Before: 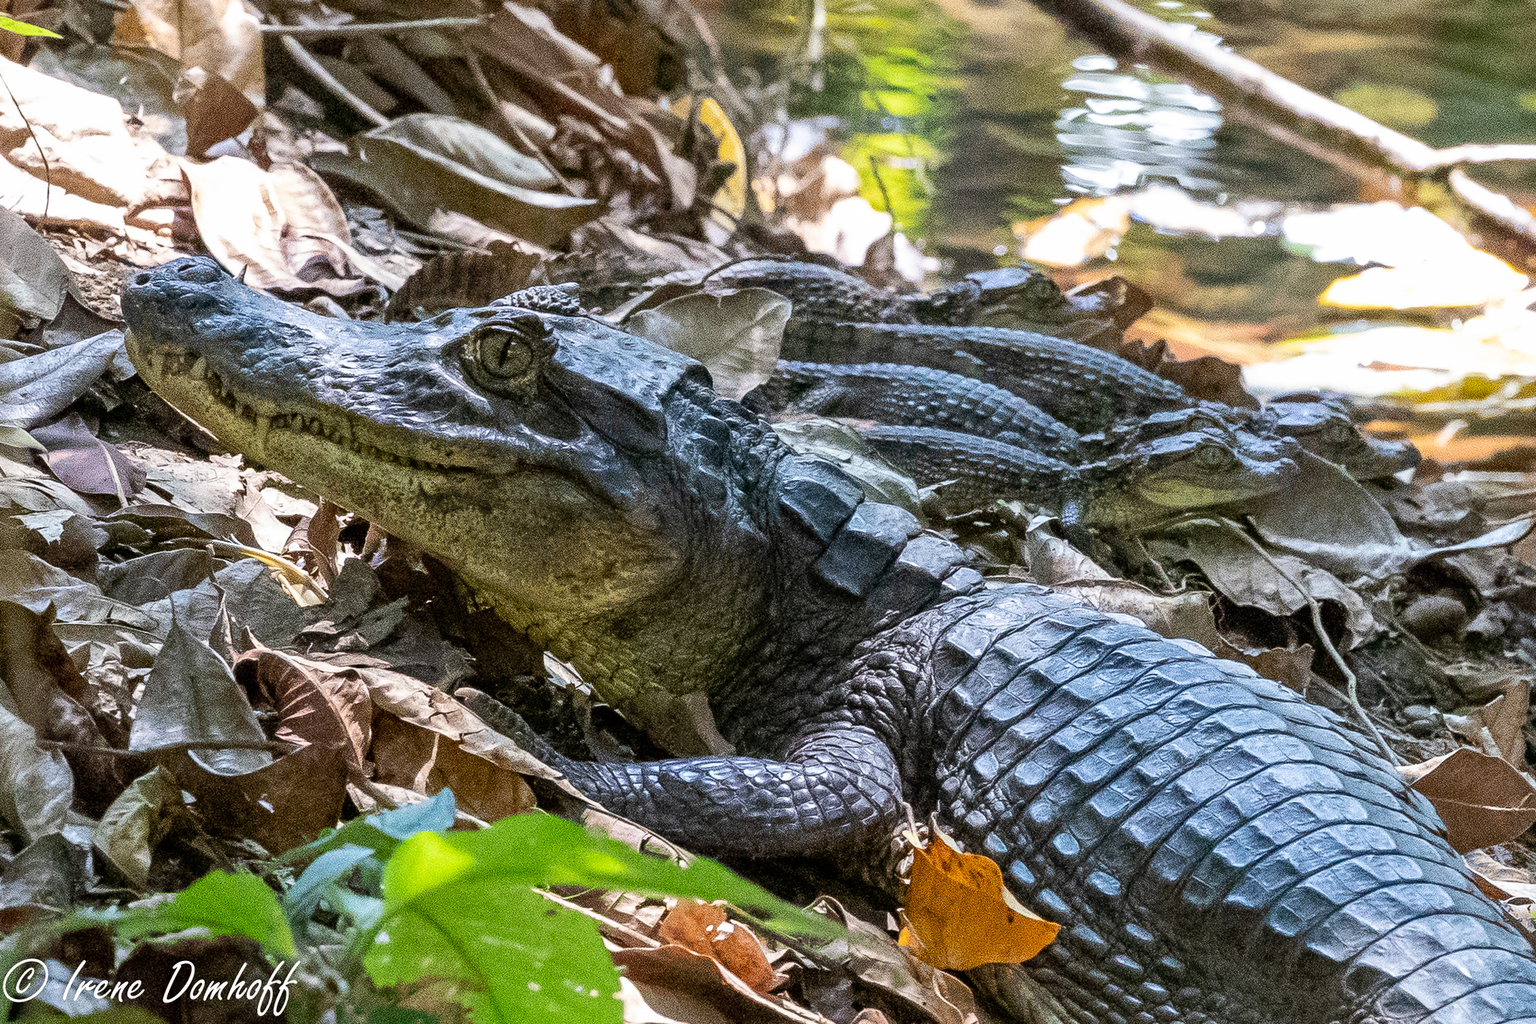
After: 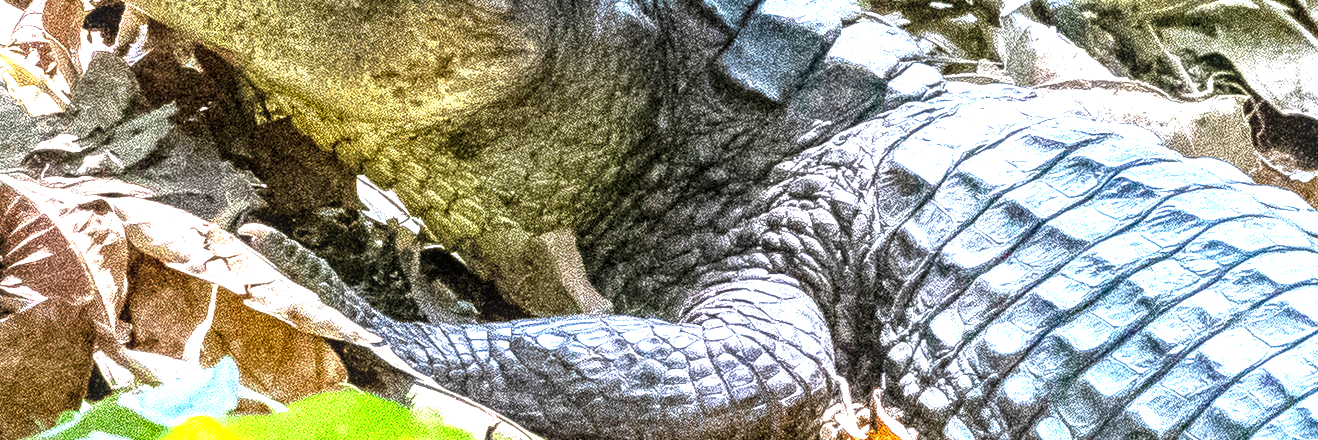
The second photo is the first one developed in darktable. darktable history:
local contrast: detail 130%
crop: left 18.011%, top 50.791%, right 17.586%, bottom 16.93%
exposure: black level correction 0, exposure 1.888 EV, compensate highlight preservation false
